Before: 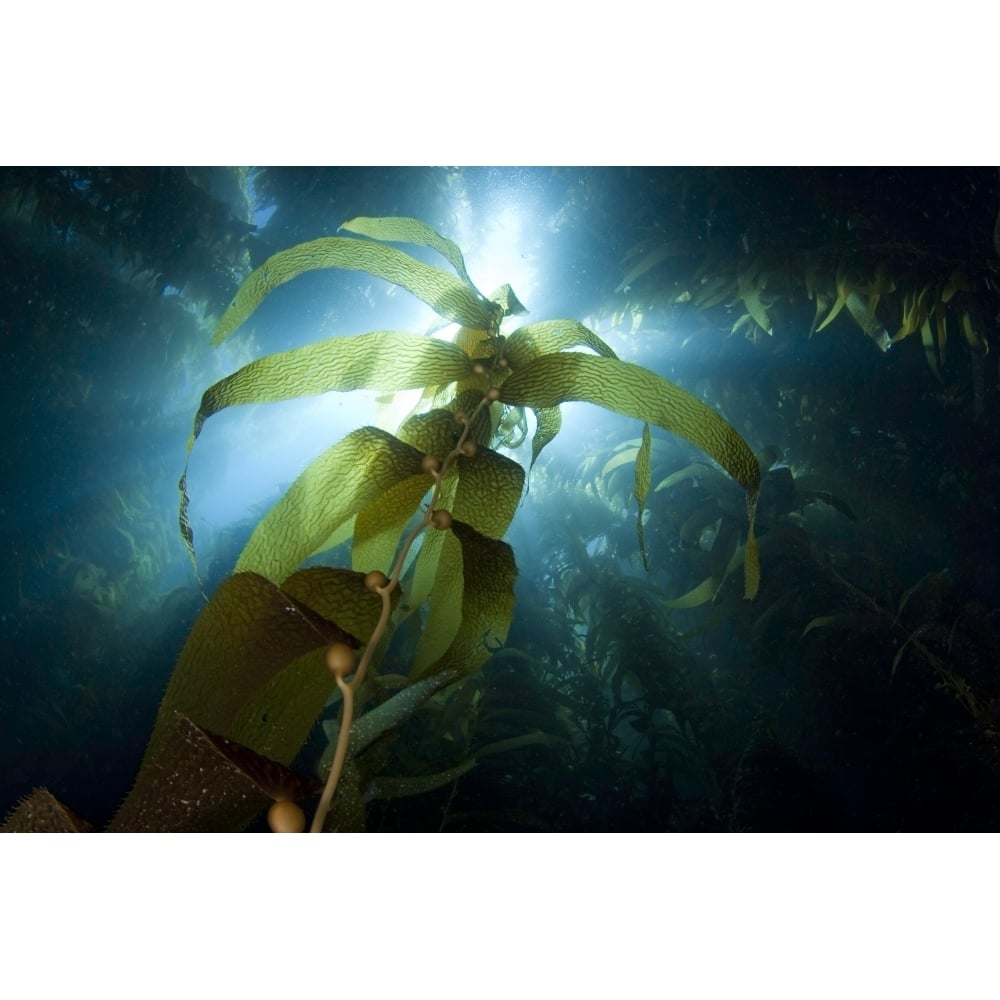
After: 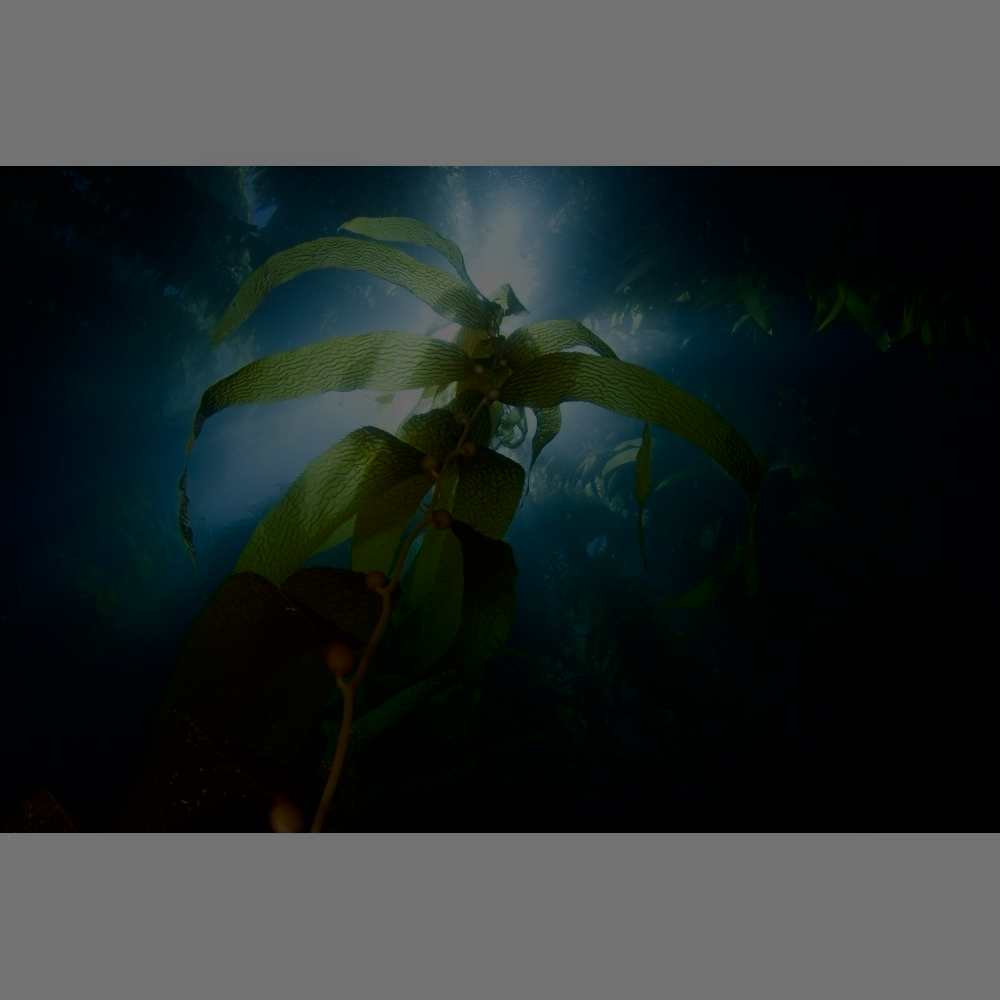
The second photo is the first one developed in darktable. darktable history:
shadows and highlights: shadows -64.21, white point adjustment -5.4, highlights 59.77
exposure: exposure -2.38 EV, compensate highlight preservation false
